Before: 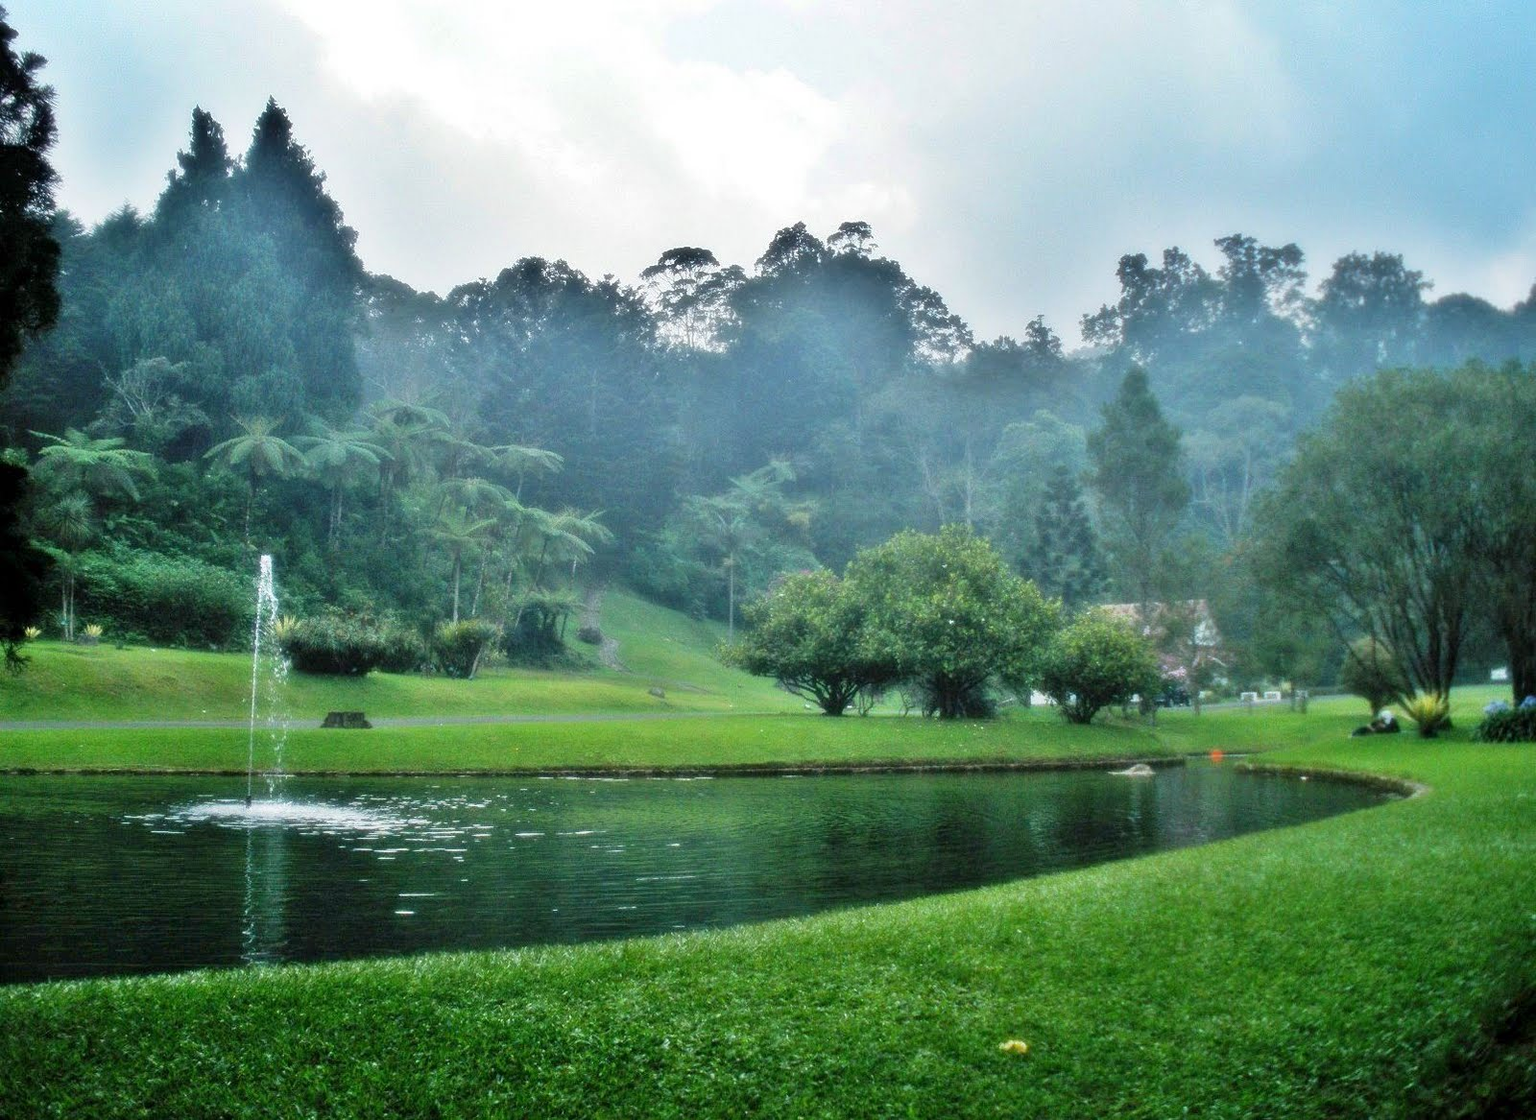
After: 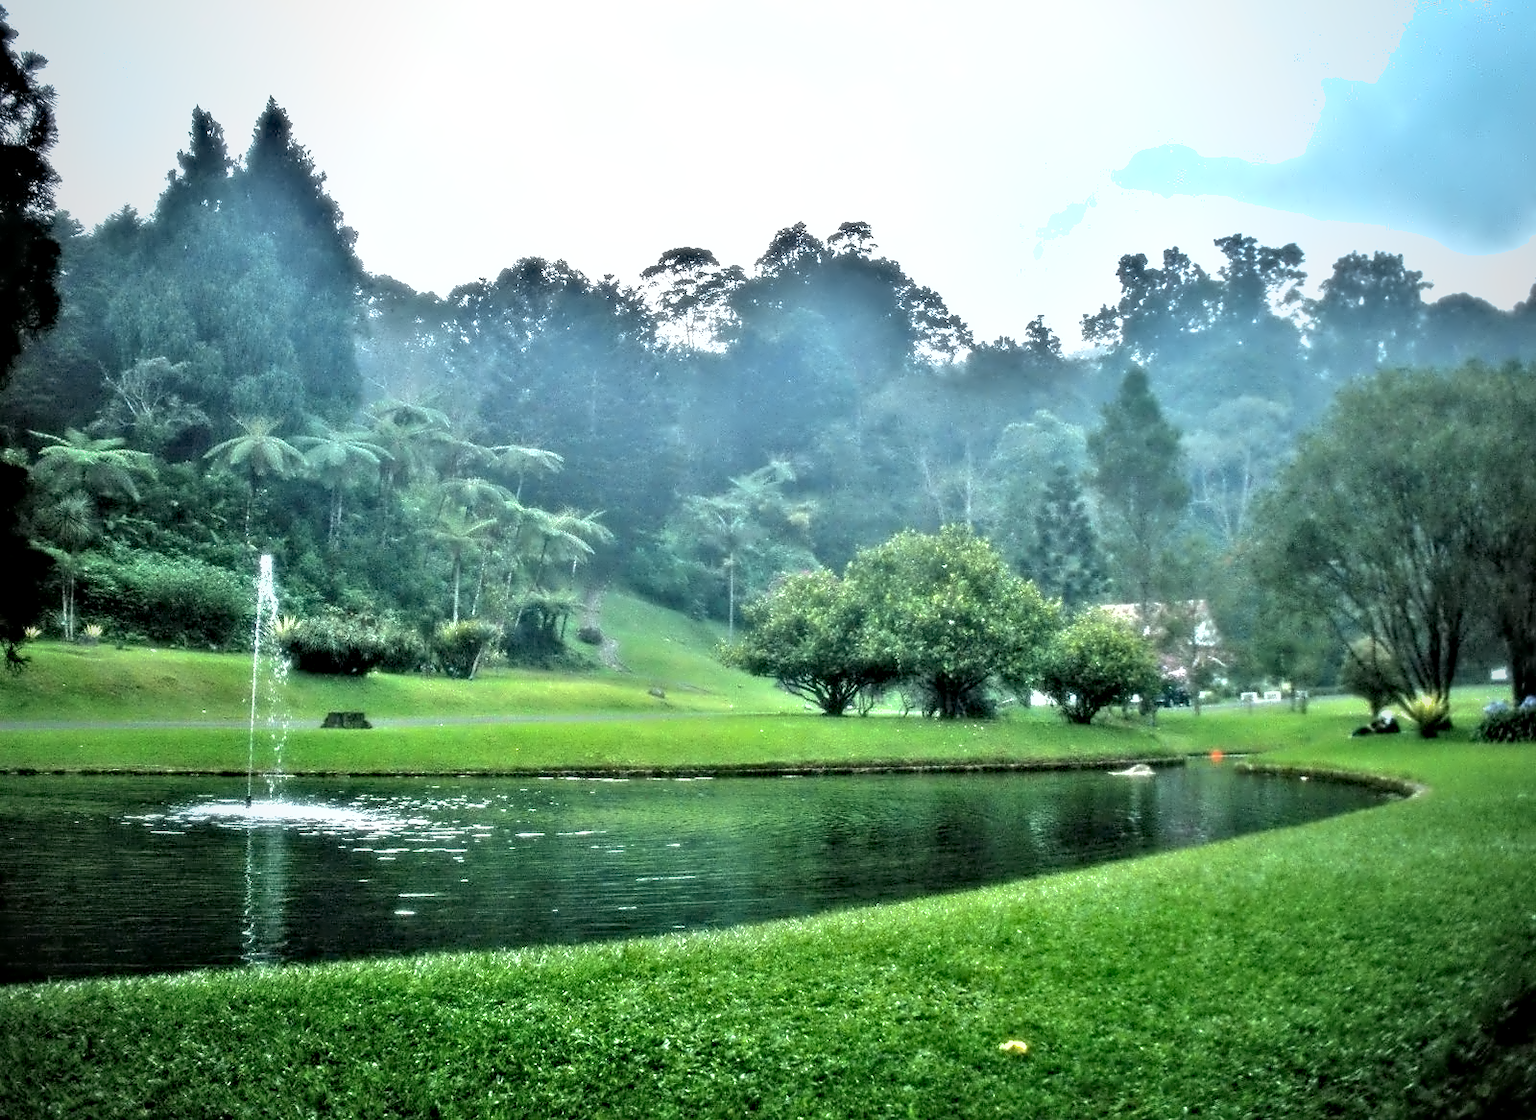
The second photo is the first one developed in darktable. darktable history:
tone equalizer: -8 EV -0.751 EV, -7 EV -0.737 EV, -6 EV -0.584 EV, -5 EV -0.363 EV, -3 EV 0.387 EV, -2 EV 0.6 EV, -1 EV 0.676 EV, +0 EV 0.754 EV
vignetting: fall-off start 96.18%, fall-off radius 98.75%, brightness -0.433, saturation -0.21, width/height ratio 0.611
contrast equalizer: octaves 7, y [[0.5, 0.542, 0.583, 0.625, 0.667, 0.708], [0.5 ×6], [0.5 ×6], [0, 0.033, 0.067, 0.1, 0.133, 0.167], [0, 0.05, 0.1, 0.15, 0.2, 0.25]]
shadows and highlights: on, module defaults
